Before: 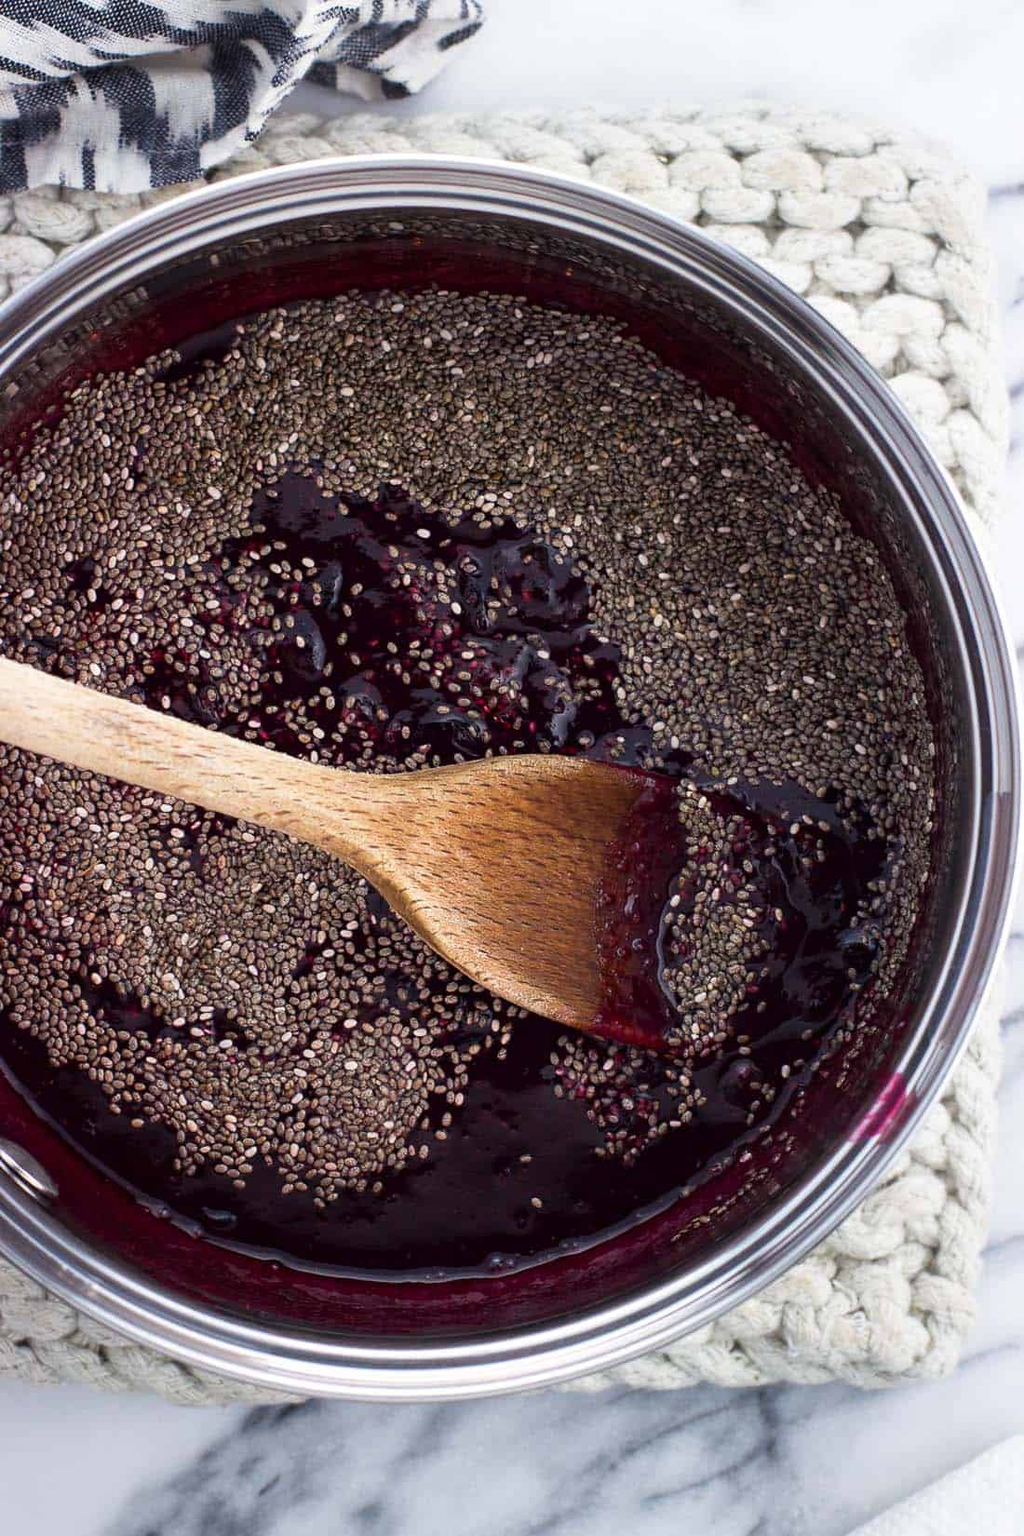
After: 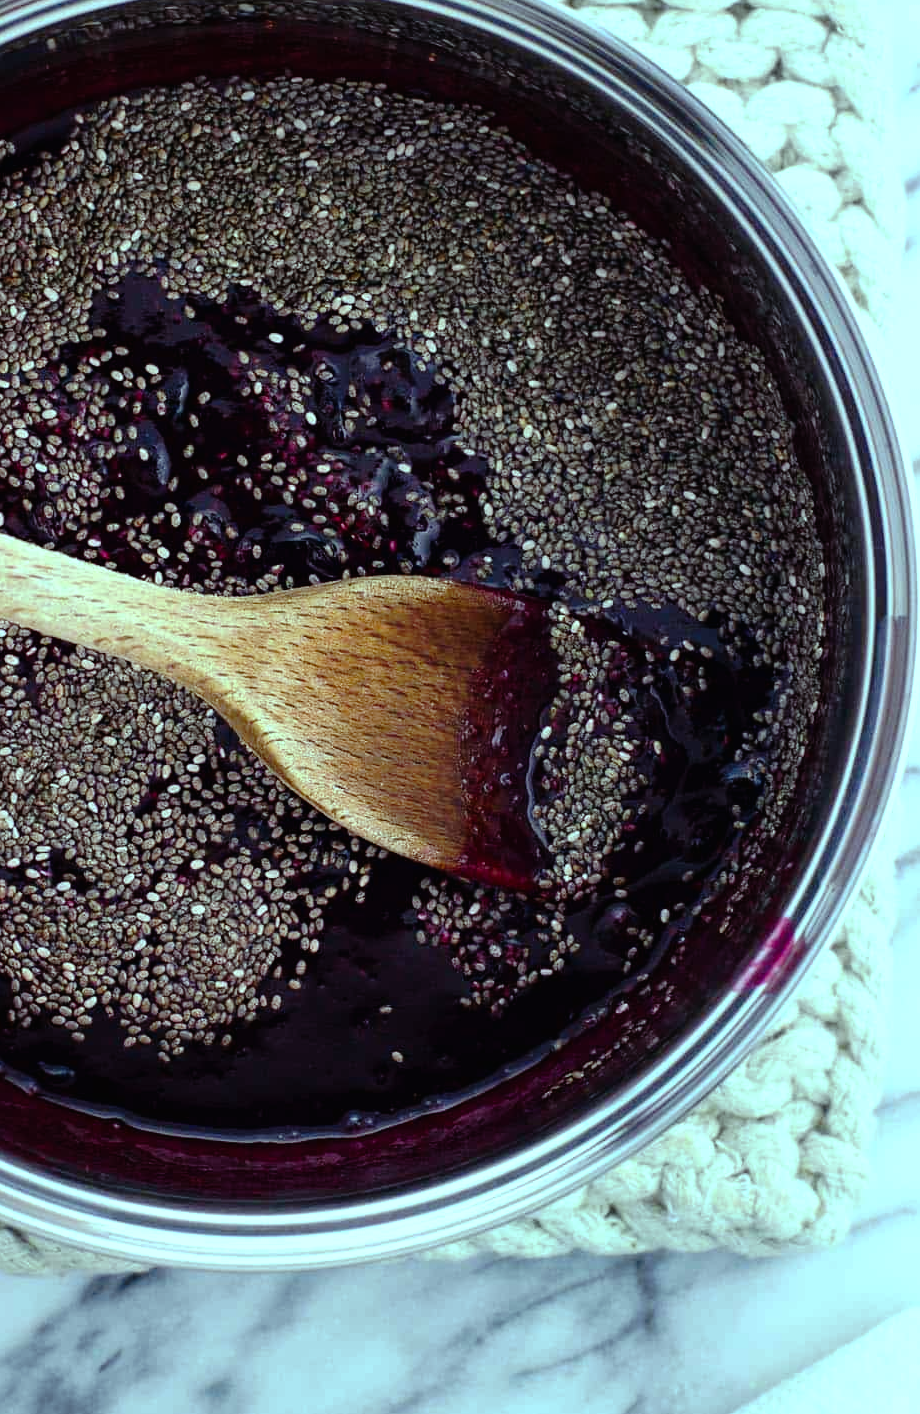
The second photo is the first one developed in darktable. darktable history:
color balance: mode lift, gamma, gain (sRGB), lift [0.997, 0.979, 1.021, 1.011], gamma [1, 1.084, 0.916, 0.998], gain [1, 0.87, 1.13, 1.101], contrast 4.55%, contrast fulcrum 38.24%, output saturation 104.09%
tone curve: curves: ch0 [(0, 0) (0.003, 0.008) (0.011, 0.01) (0.025, 0.012) (0.044, 0.023) (0.069, 0.033) (0.1, 0.046) (0.136, 0.075) (0.177, 0.116) (0.224, 0.171) (0.277, 0.235) (0.335, 0.312) (0.399, 0.397) (0.468, 0.466) (0.543, 0.54) (0.623, 0.62) (0.709, 0.701) (0.801, 0.782) (0.898, 0.877) (1, 1)], preserve colors none
crop: left 16.315%, top 14.246%
